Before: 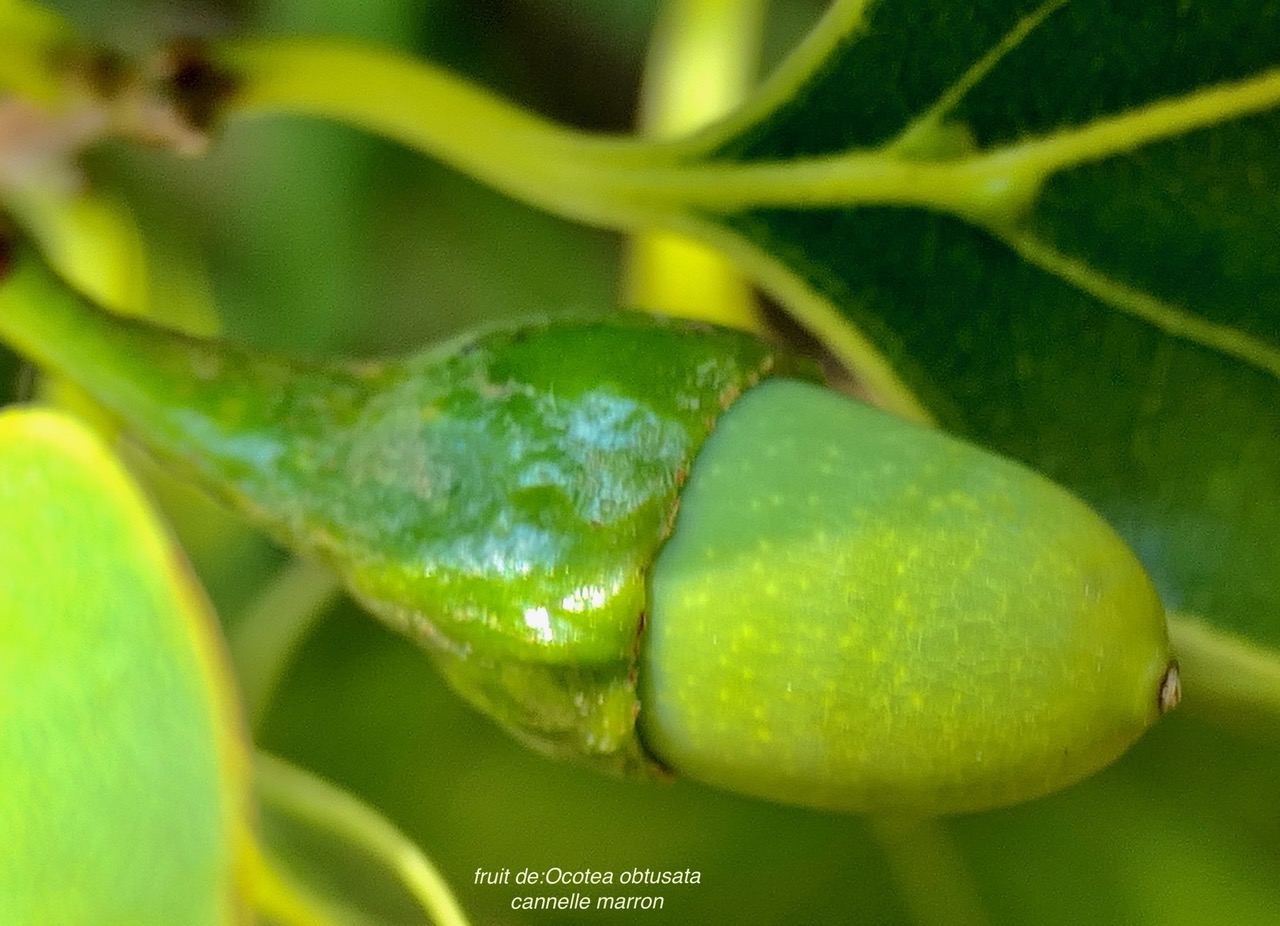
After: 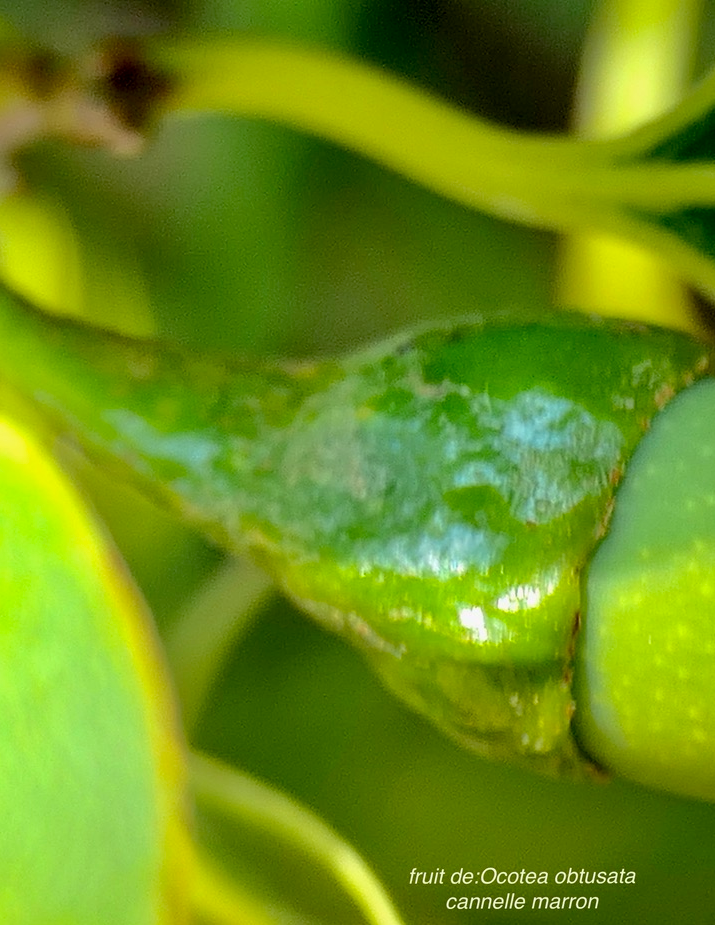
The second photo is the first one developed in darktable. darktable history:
crop: left 5.092%, right 38.99%
